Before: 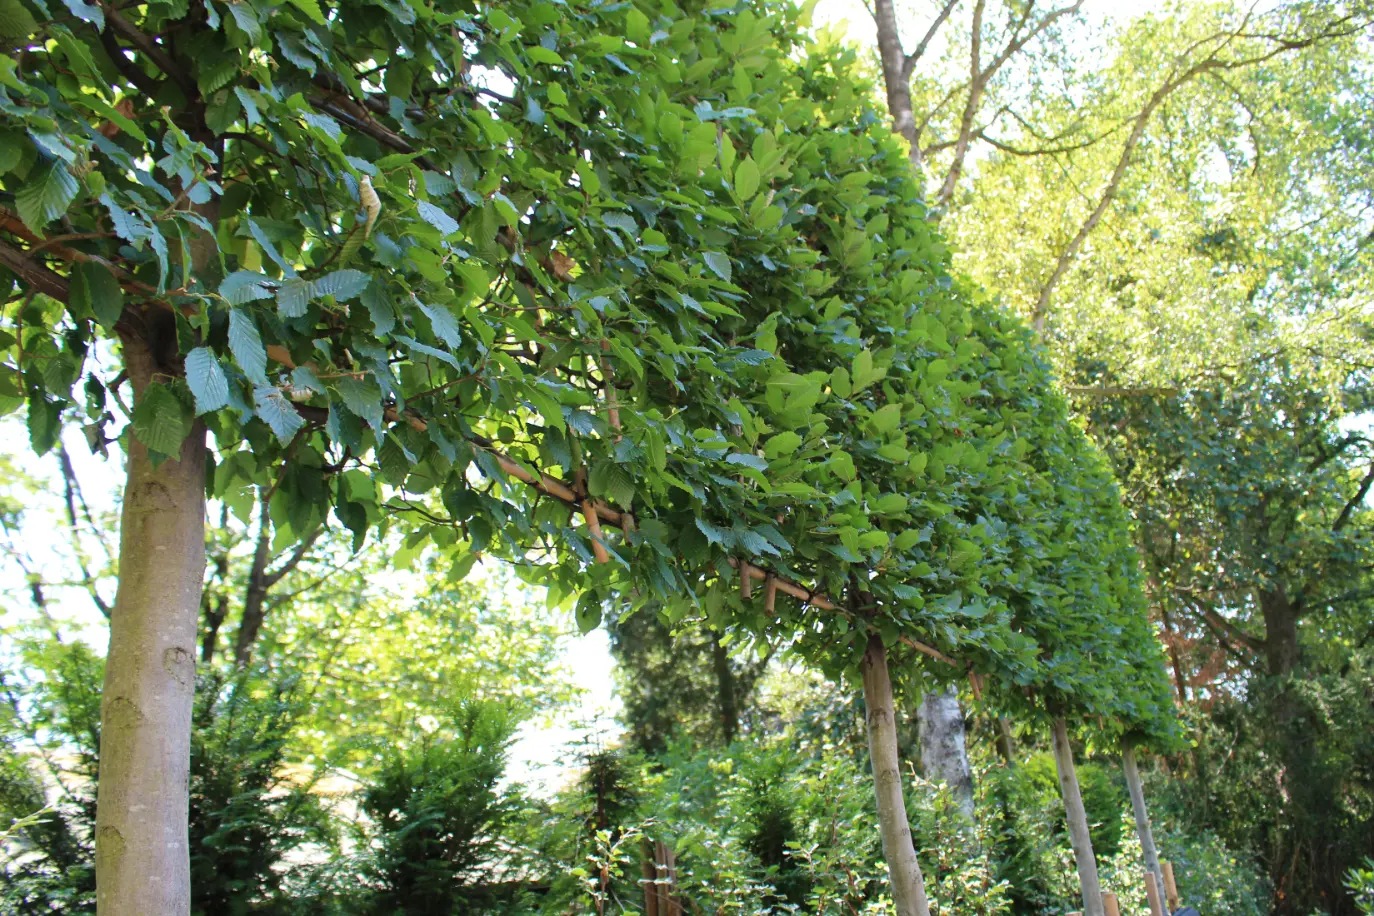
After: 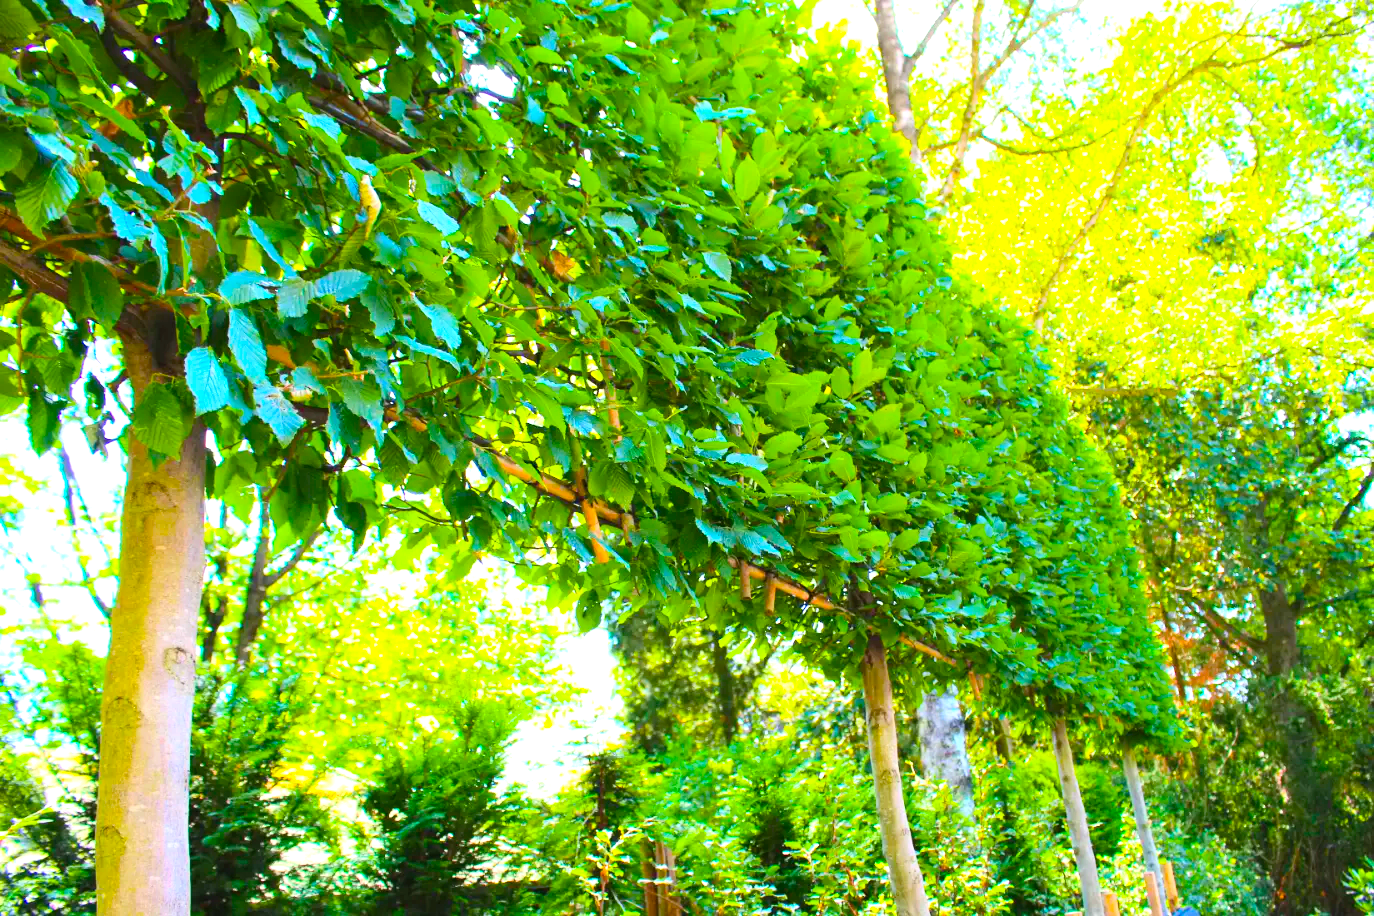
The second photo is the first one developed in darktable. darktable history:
exposure: black level correction 0, exposure 0.7 EV, compensate exposure bias true, compensate highlight preservation false
contrast brightness saturation: contrast 0.2, brightness 0.16, saturation 0.22
color balance rgb: perceptual saturation grading › global saturation 100%
